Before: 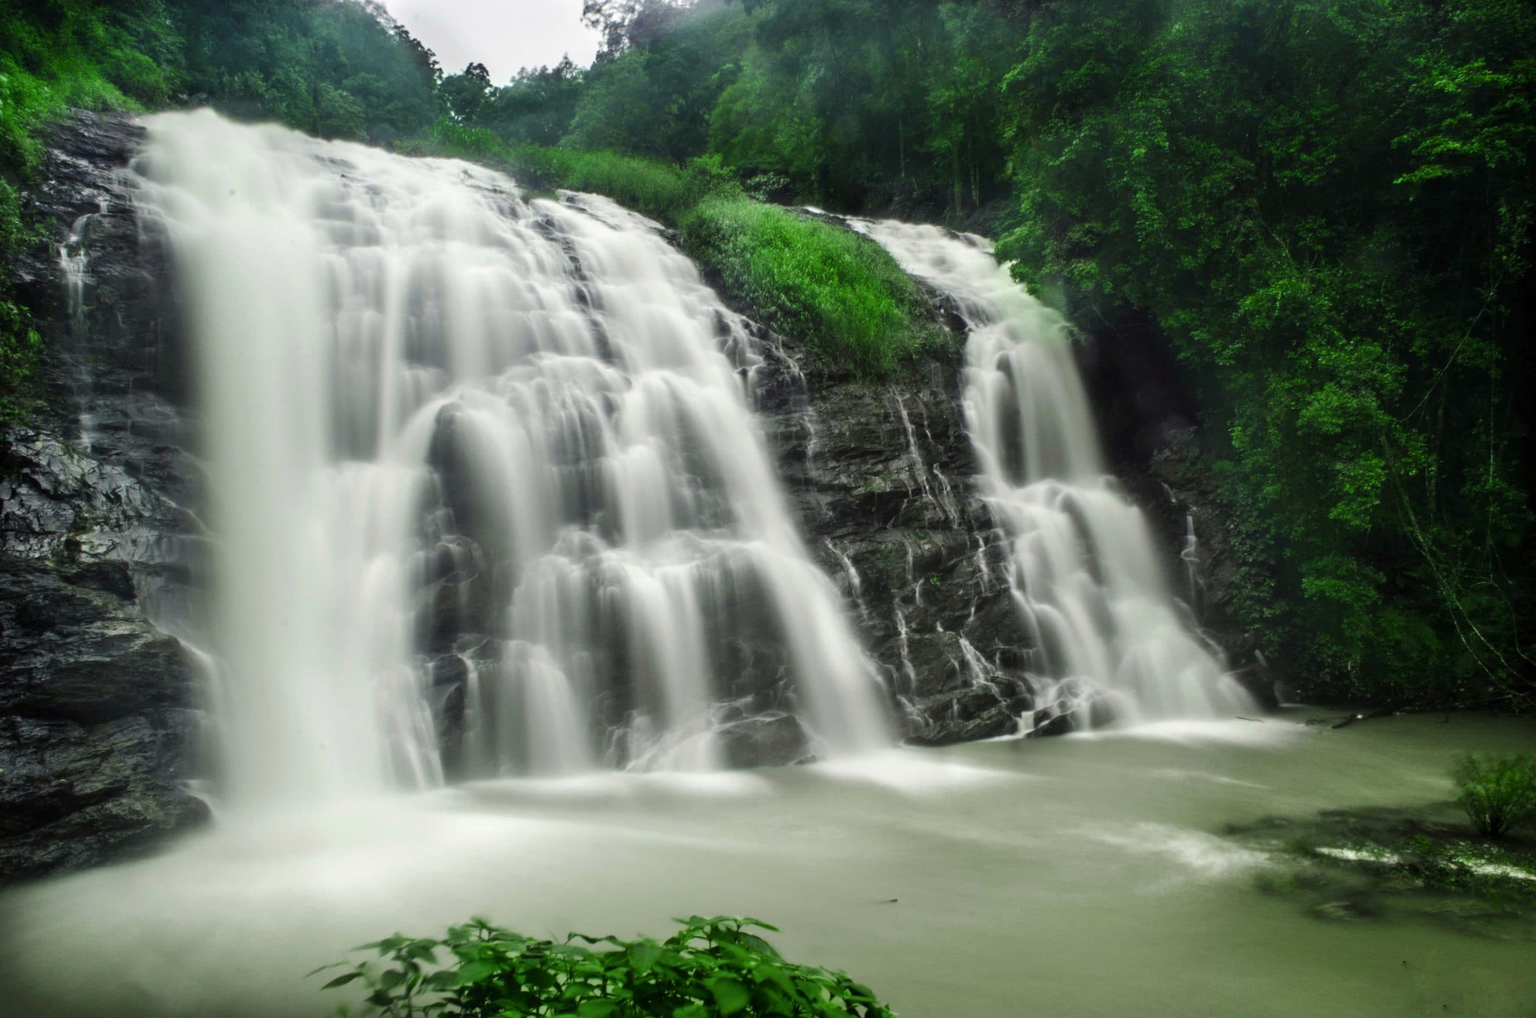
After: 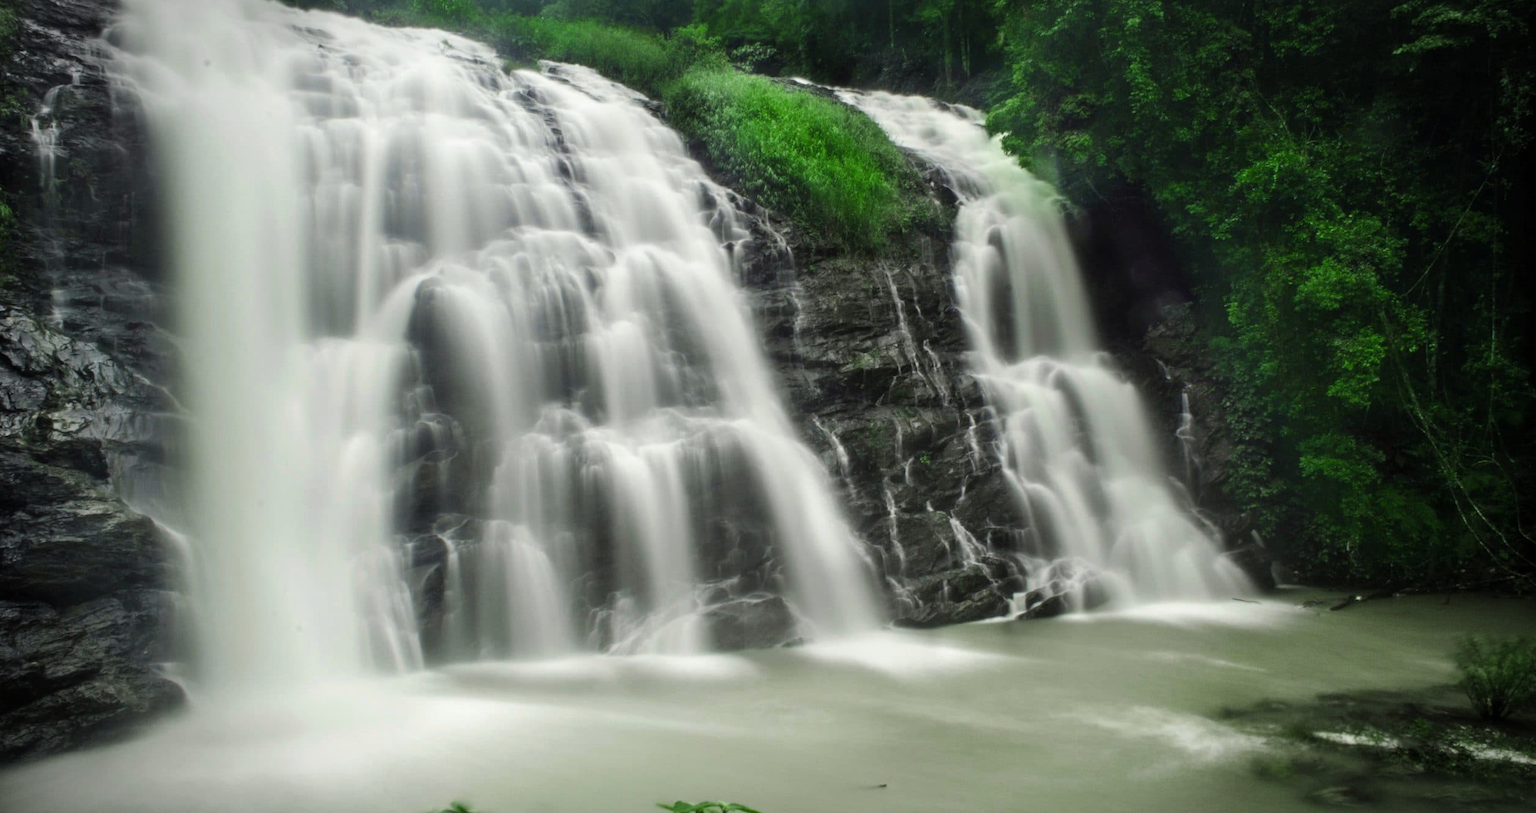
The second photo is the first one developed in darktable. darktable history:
vignetting: fall-off start 78.88%, width/height ratio 1.329
crop and rotate: left 1.942%, top 12.871%, right 0.126%, bottom 8.827%
